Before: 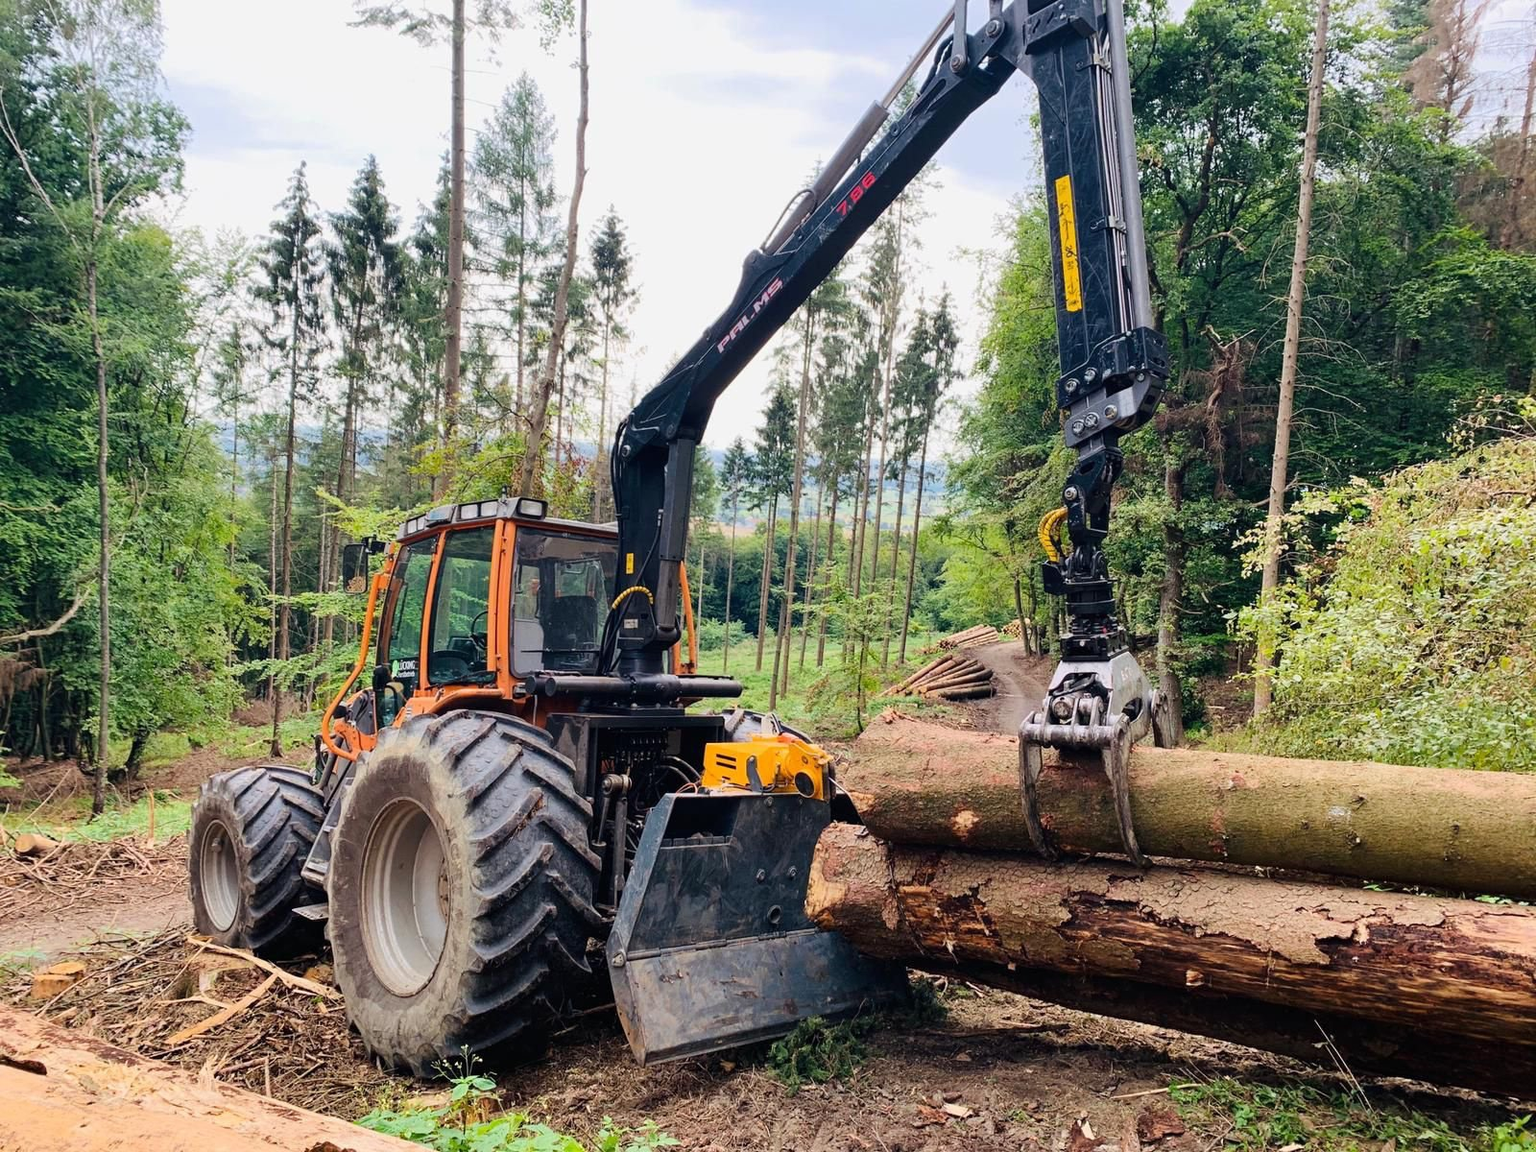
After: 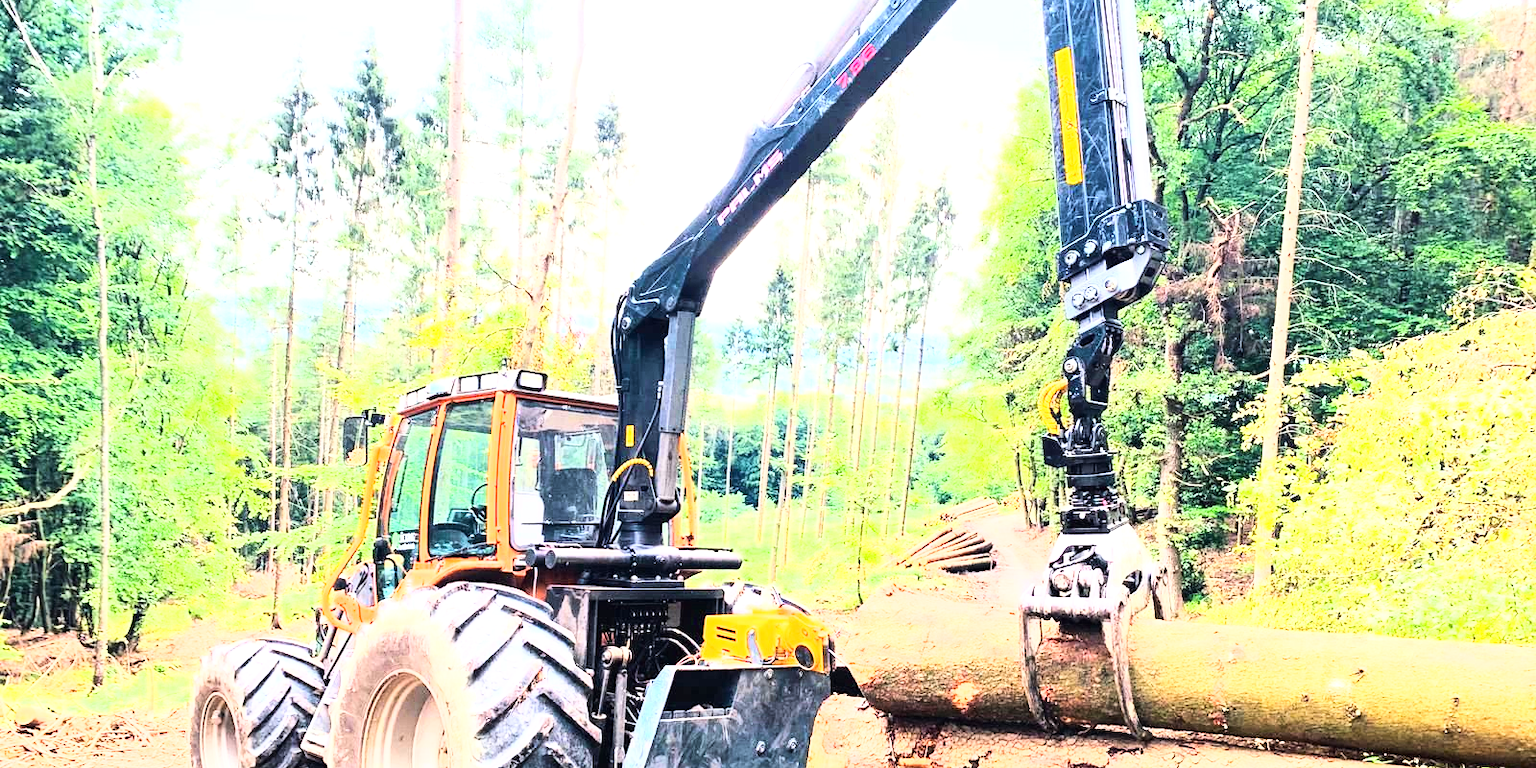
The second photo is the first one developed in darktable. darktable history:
crop: top 11.13%, bottom 22.048%
exposure: black level correction 0, exposure 1.744 EV, compensate exposure bias true, compensate highlight preservation false
base curve: curves: ch0 [(0, 0) (0.007, 0.004) (0.027, 0.03) (0.046, 0.07) (0.207, 0.54) (0.442, 0.872) (0.673, 0.972) (1, 1)]
